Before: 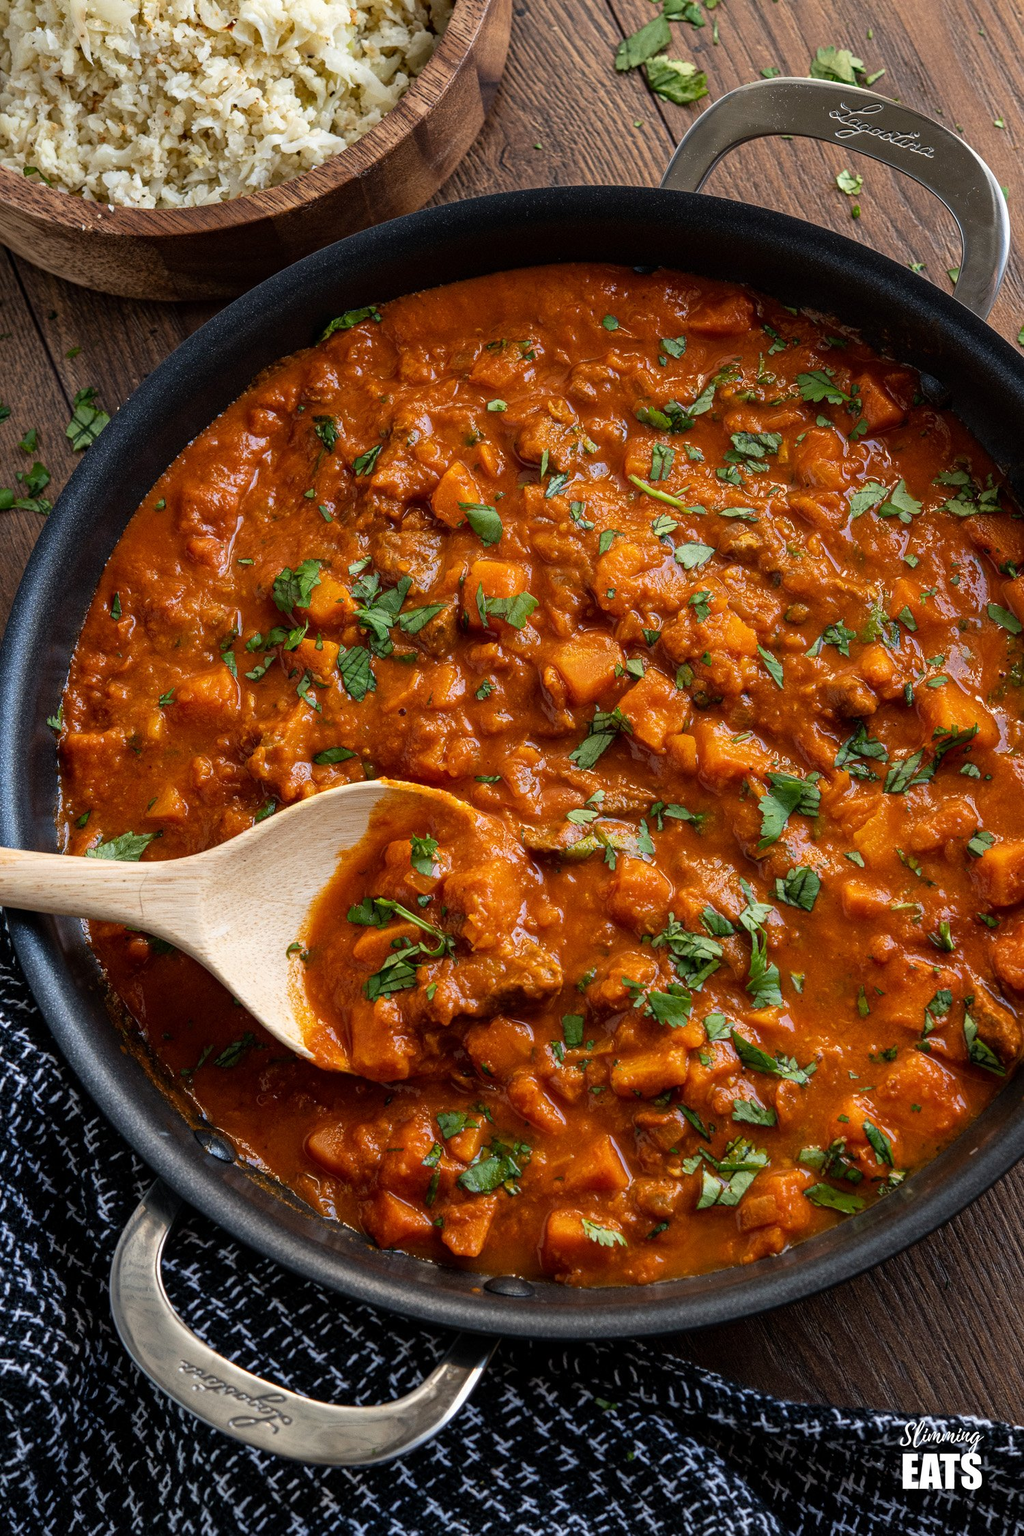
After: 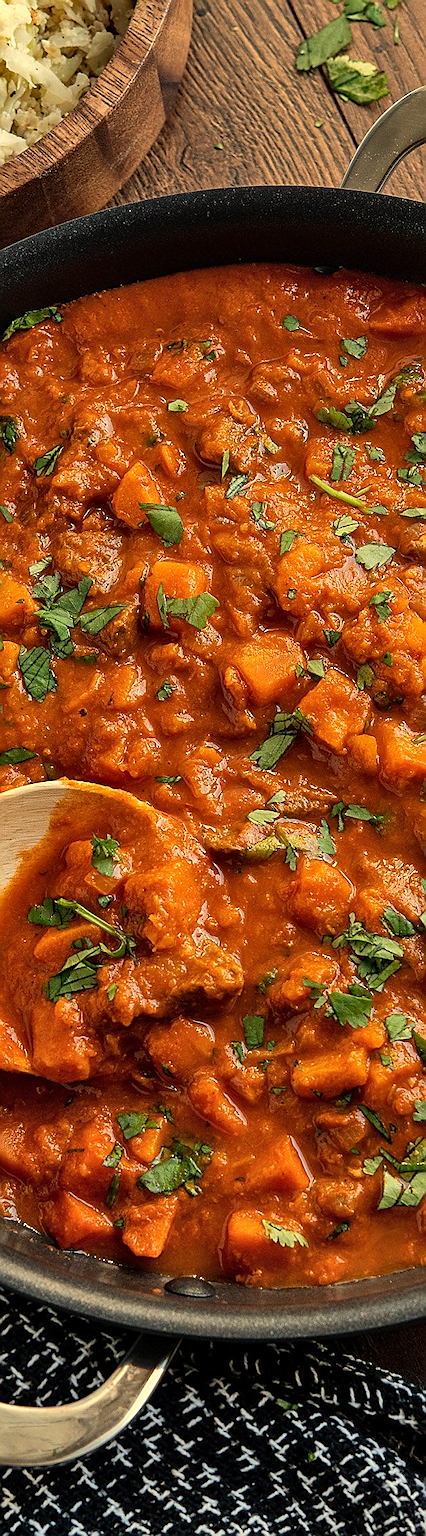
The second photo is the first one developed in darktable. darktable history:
crop: left 31.229%, right 27.105%
sharpen: radius 1.4, amount 1.25, threshold 0.7
white balance: red 1.08, blue 0.791
shadows and highlights: soften with gaussian
